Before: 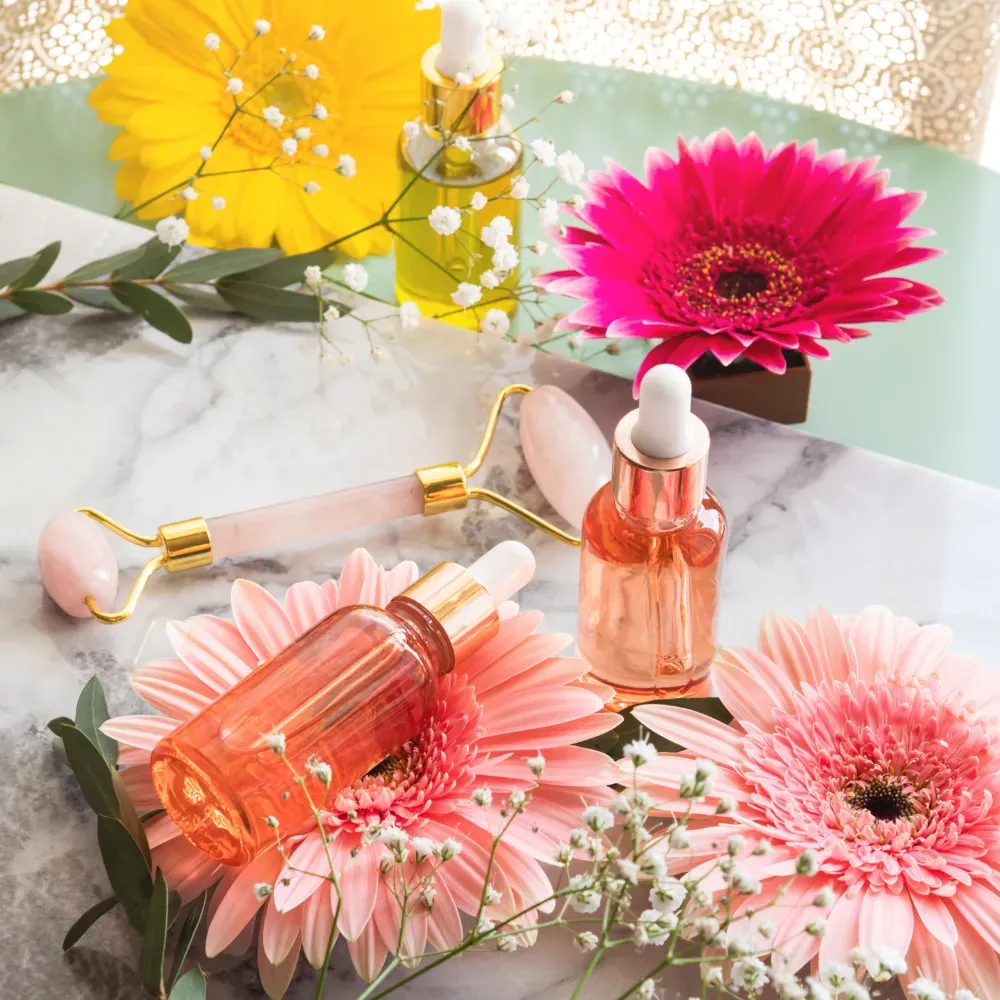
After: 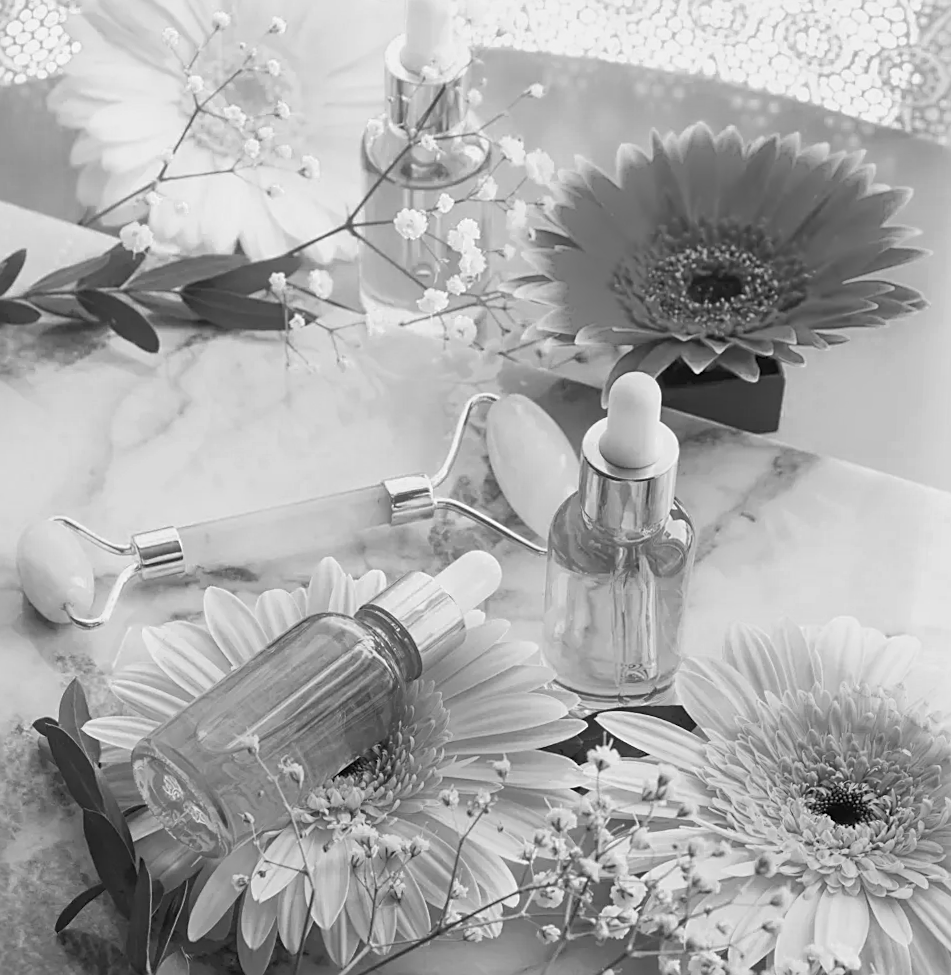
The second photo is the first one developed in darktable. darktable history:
rotate and perspective: rotation 0.074°, lens shift (vertical) 0.096, lens shift (horizontal) -0.041, crop left 0.043, crop right 0.952, crop top 0.024, crop bottom 0.979
color zones: curves: ch0 [(0, 0.533) (0.126, 0.533) (0.234, 0.533) (0.368, 0.357) (0.5, 0.5) (0.625, 0.5) (0.74, 0.637) (0.875, 0.5)]; ch1 [(0.004, 0.708) (0.129, 0.662) (0.25, 0.5) (0.375, 0.331) (0.496, 0.396) (0.625, 0.649) (0.739, 0.26) (0.875, 0.5) (1, 0.478)]; ch2 [(0, 0.409) (0.132, 0.403) (0.236, 0.558) (0.379, 0.448) (0.5, 0.5) (0.625, 0.5) (0.691, 0.39) (0.875, 0.5)]
sharpen: on, module defaults
monochrome: a -71.75, b 75.82
